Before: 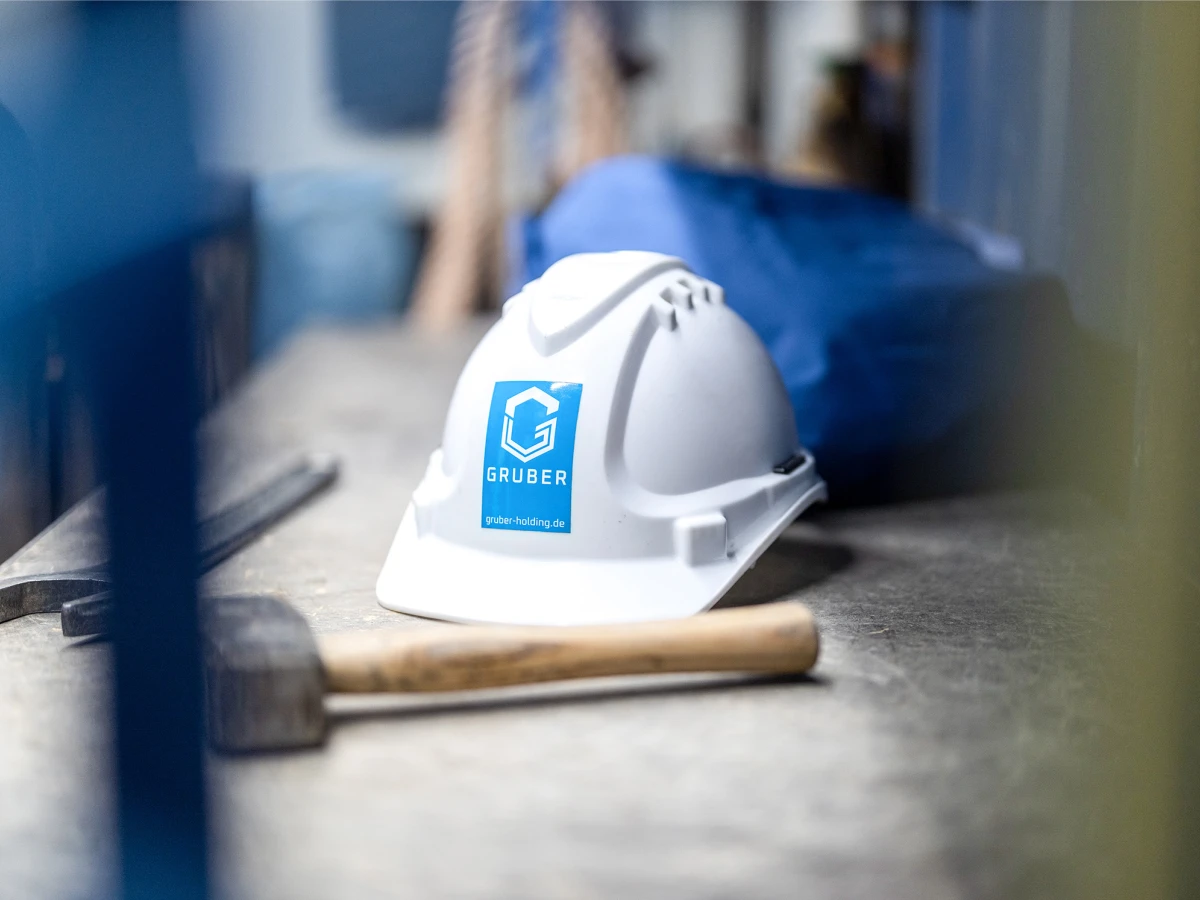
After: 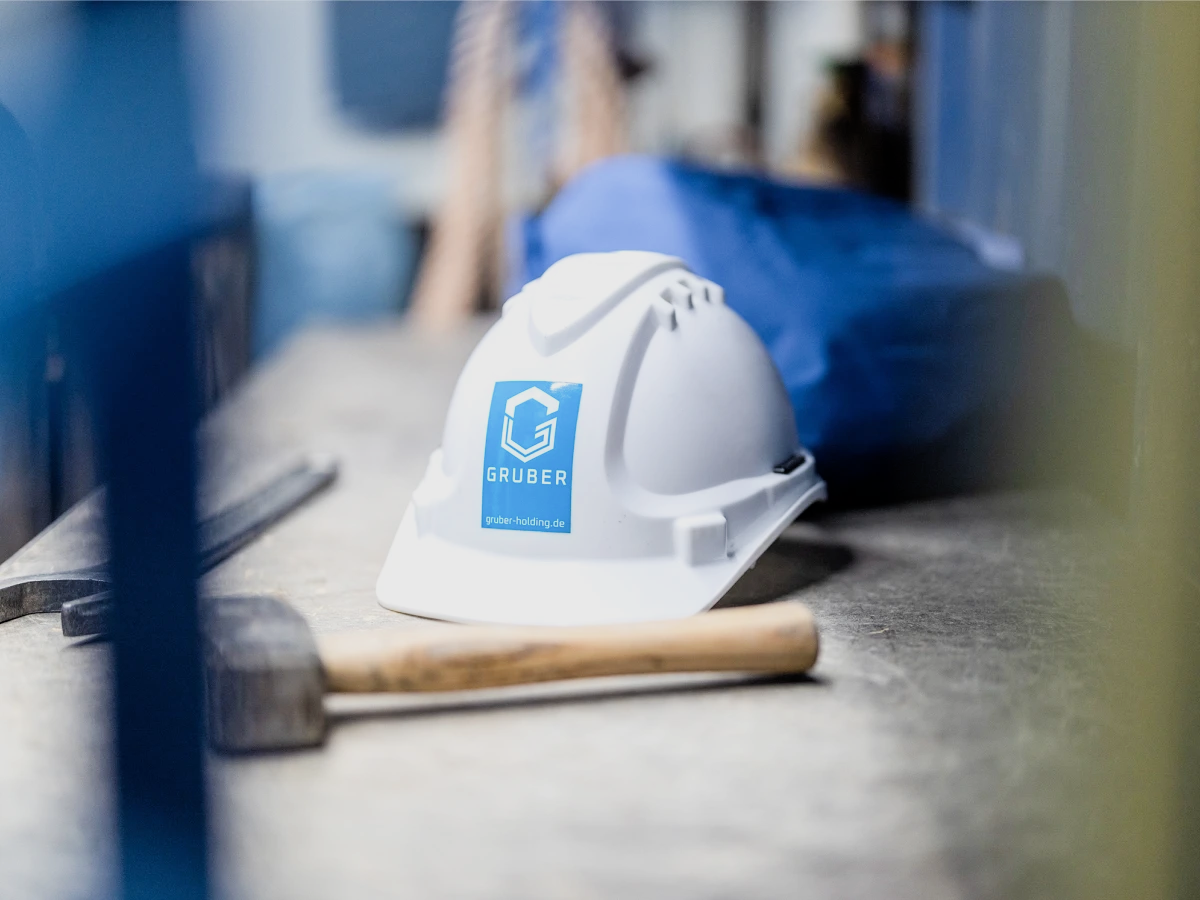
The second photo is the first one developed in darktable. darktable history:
filmic rgb: hardness 4.17
exposure: exposure 0.4 EV, compensate highlight preservation false
